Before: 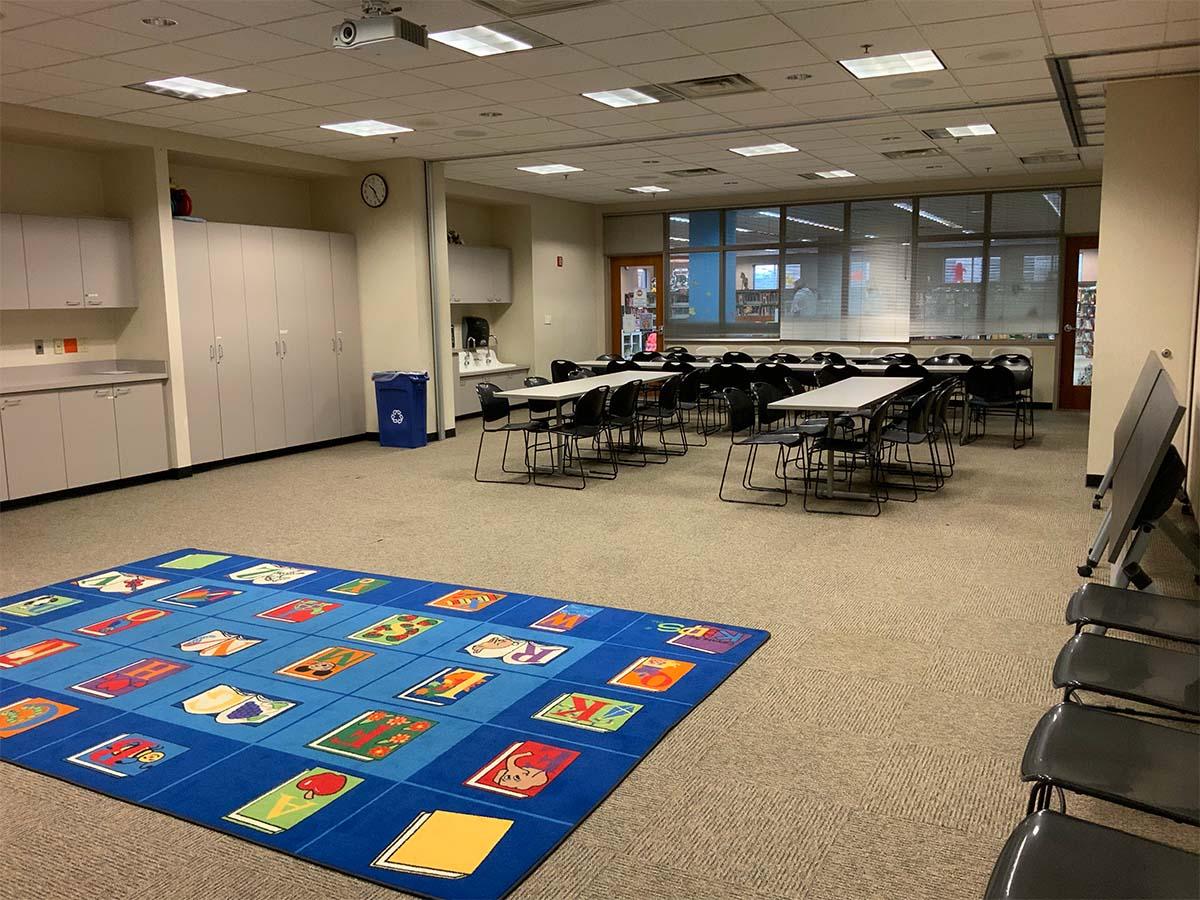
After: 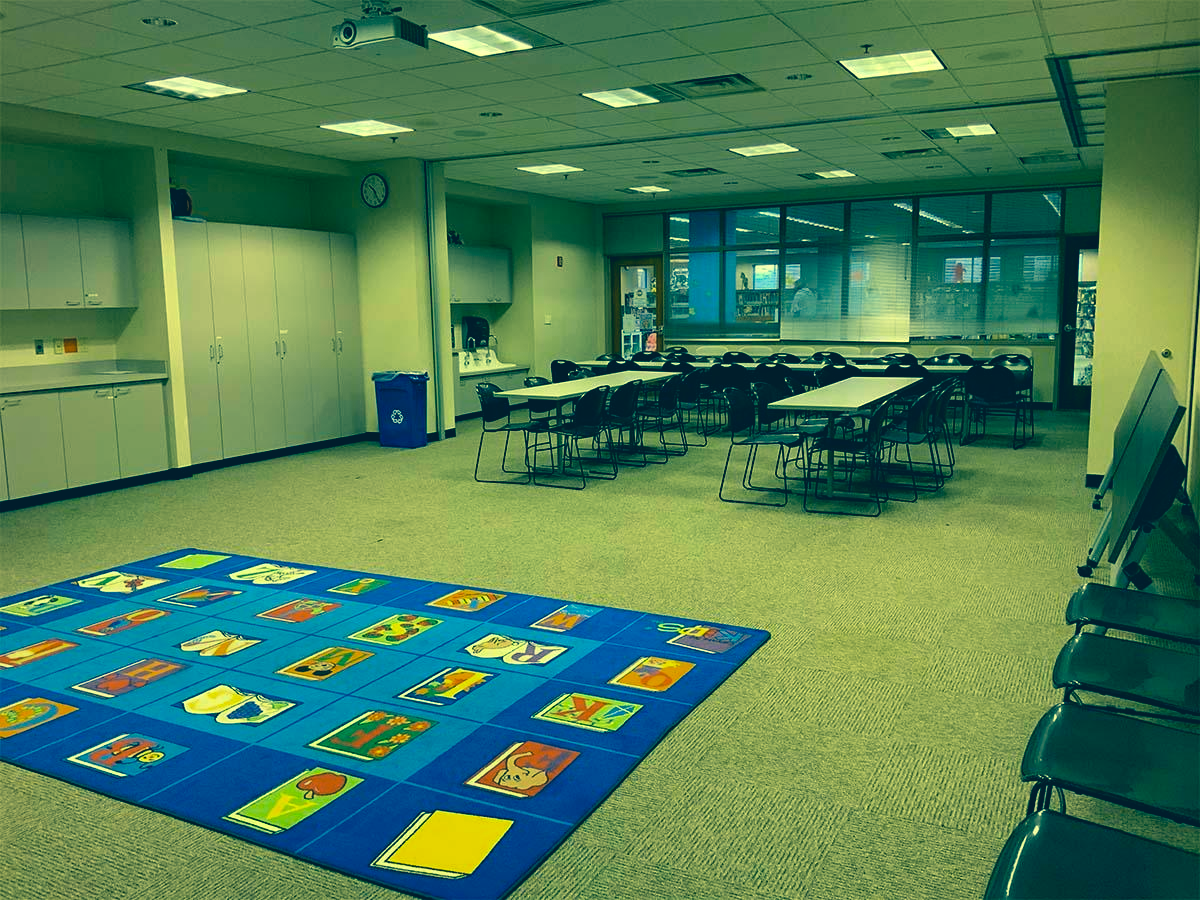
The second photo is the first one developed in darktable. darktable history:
haze removal: compatibility mode true, adaptive false
color balance rgb: global offset › luminance 0.228%, perceptual saturation grading › global saturation 0.247%, global vibrance 20%
color correction: highlights a* -15.3, highlights b* 39.91, shadows a* -39.67, shadows b* -26.35
contrast brightness saturation: saturation -0.059
